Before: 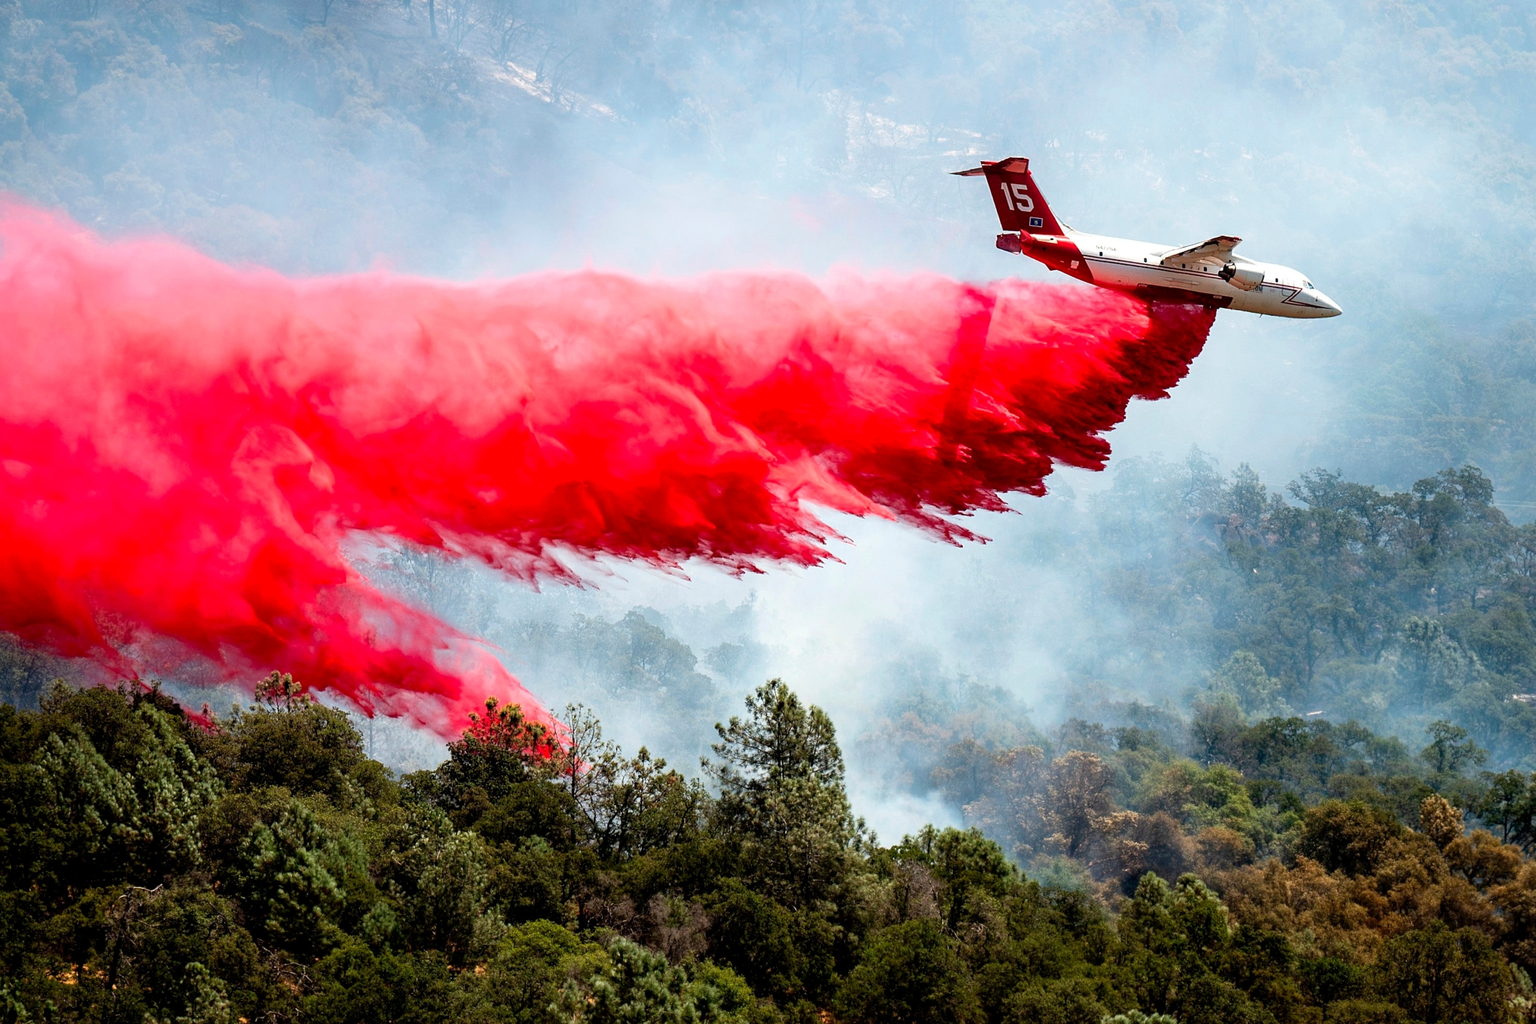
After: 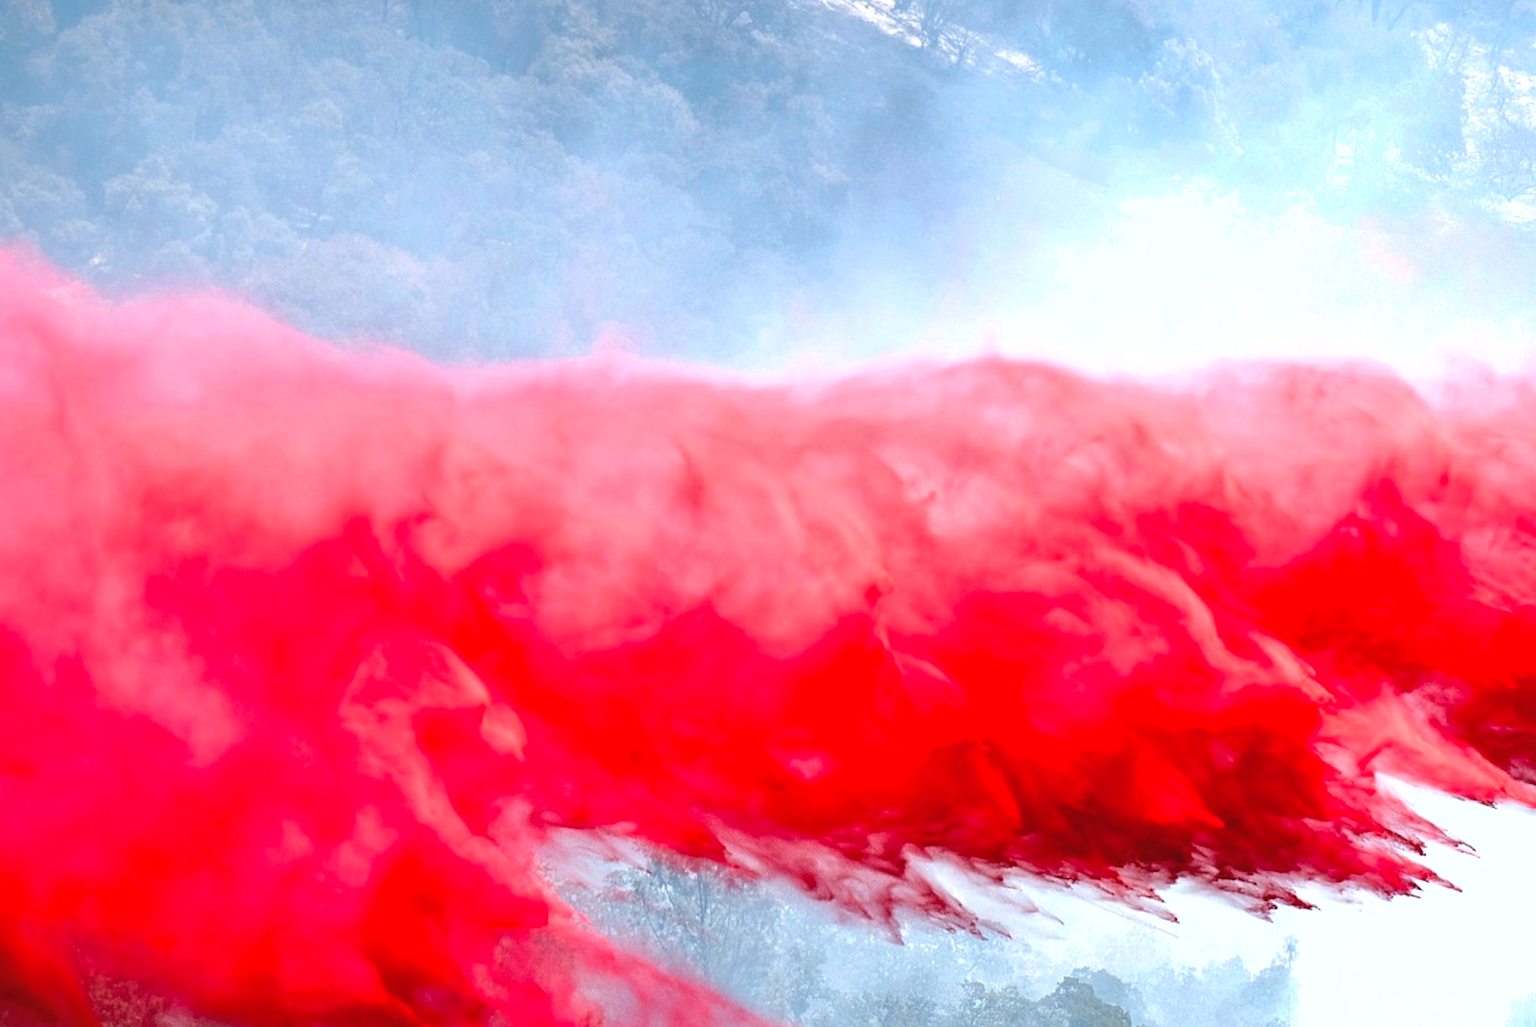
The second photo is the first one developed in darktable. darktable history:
shadows and highlights: on, module defaults
crop and rotate: left 3.047%, top 7.509%, right 42.236%, bottom 37.598%
tone equalizer: -8 EV -0.417 EV, -7 EV -0.389 EV, -6 EV -0.333 EV, -5 EV -0.222 EV, -3 EV 0.222 EV, -2 EV 0.333 EV, -1 EV 0.389 EV, +0 EV 0.417 EV, edges refinement/feathering 500, mask exposure compensation -1.57 EV, preserve details no
color balance: lift [1, 0.998, 1.001, 1.002], gamma [1, 1.02, 1, 0.98], gain [1, 1.02, 1.003, 0.98]
white balance: red 0.967, blue 1.049
